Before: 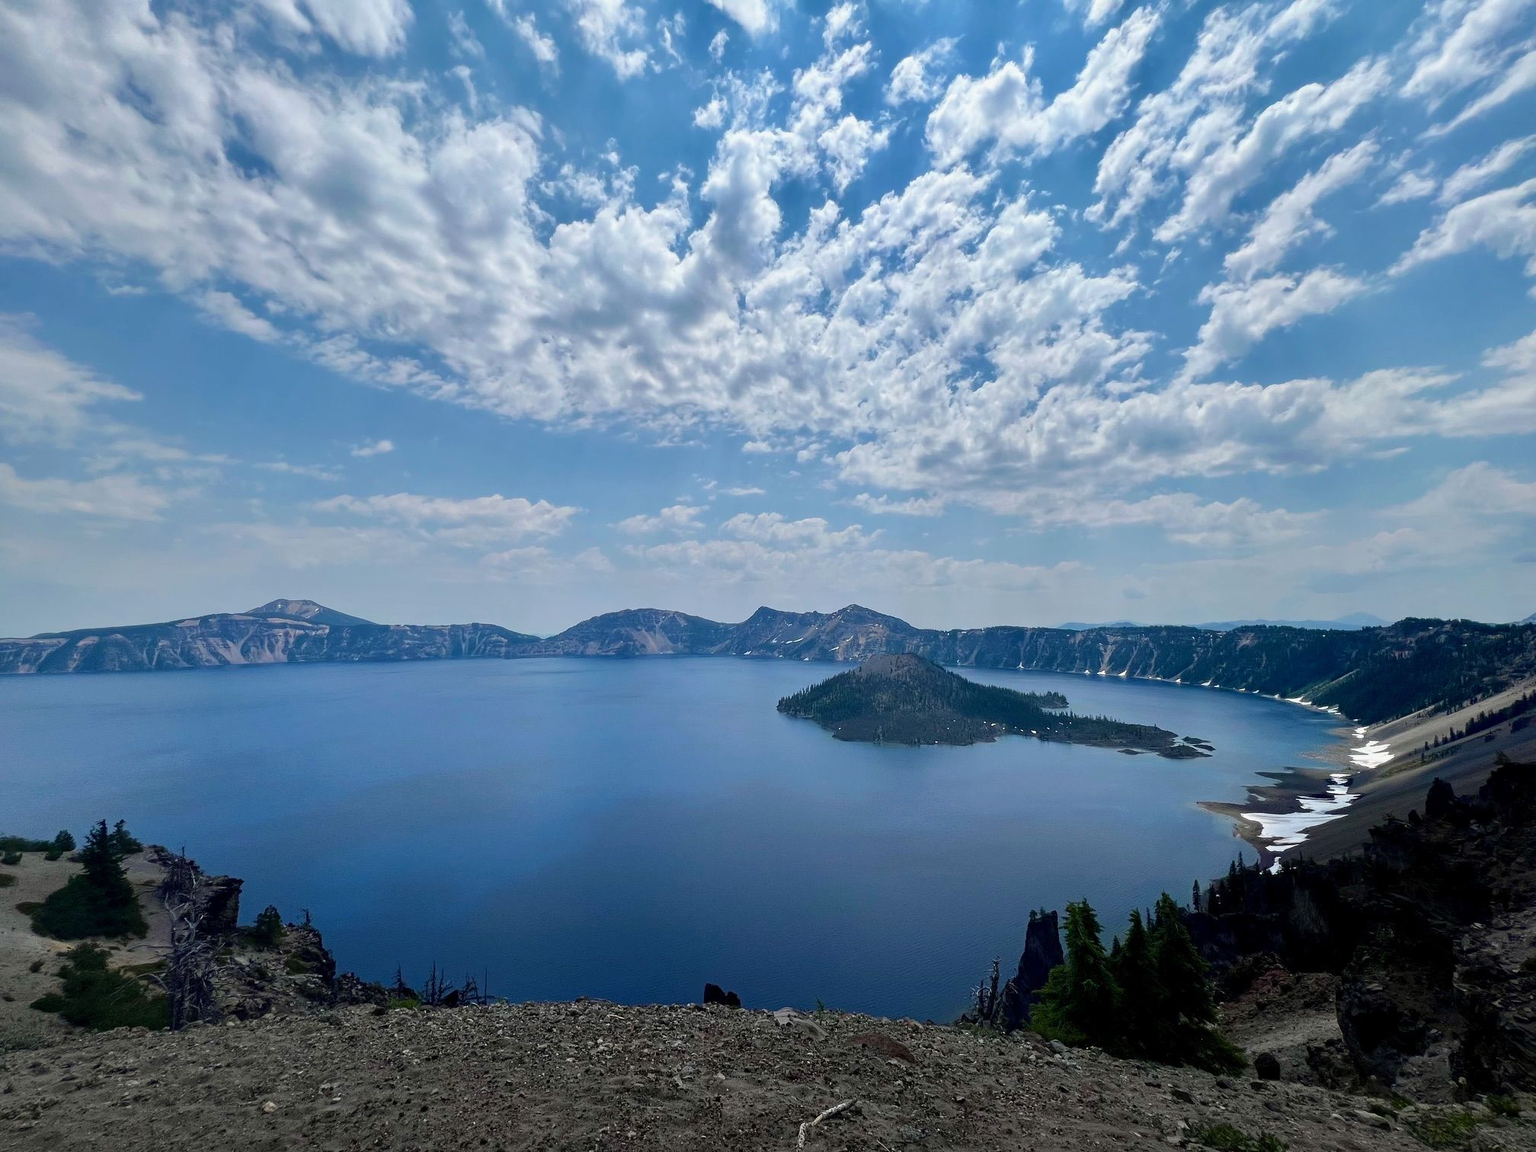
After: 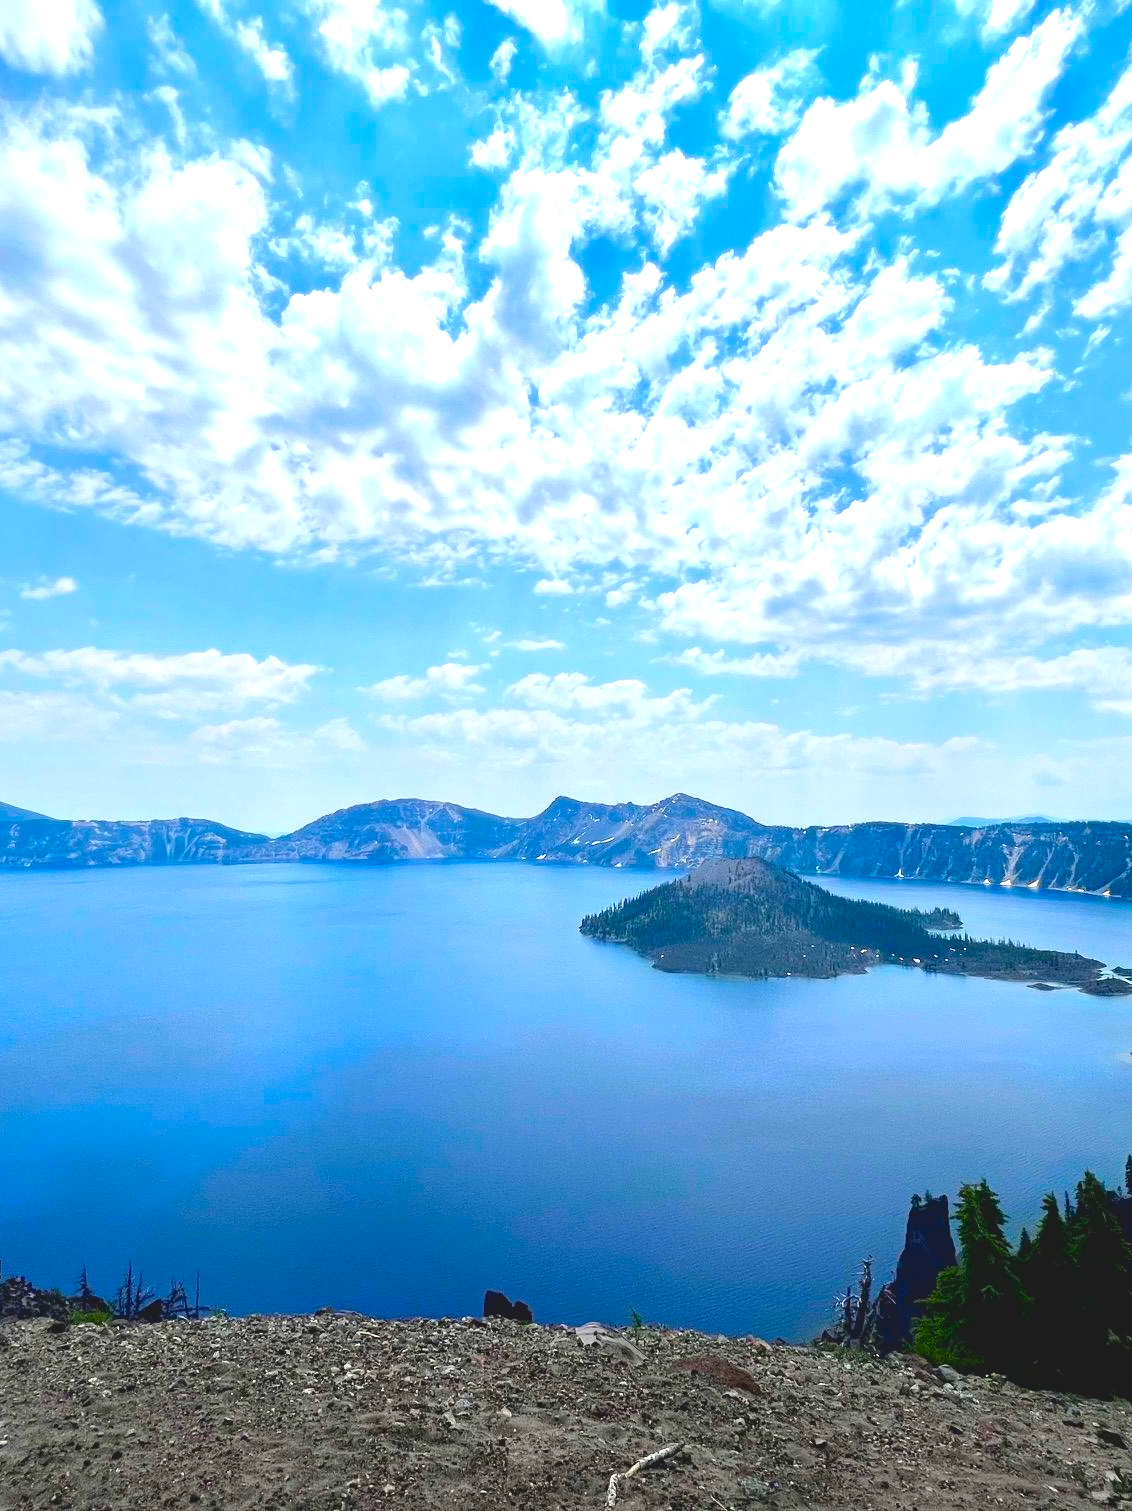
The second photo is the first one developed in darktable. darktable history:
exposure: black level correction 0, exposure 1.105 EV, compensate exposure bias true, compensate highlight preservation false
crop: left 21.839%, right 21.977%, bottom 0.003%
contrast brightness saturation: contrast -0.208, saturation 0.189
tone equalizer: -8 EV -0.423 EV, -7 EV -0.401 EV, -6 EV -0.295 EV, -5 EV -0.245 EV, -3 EV 0.205 EV, -2 EV 0.317 EV, -1 EV 0.37 EV, +0 EV 0.434 EV, edges refinement/feathering 500, mask exposure compensation -1.57 EV, preserve details no
